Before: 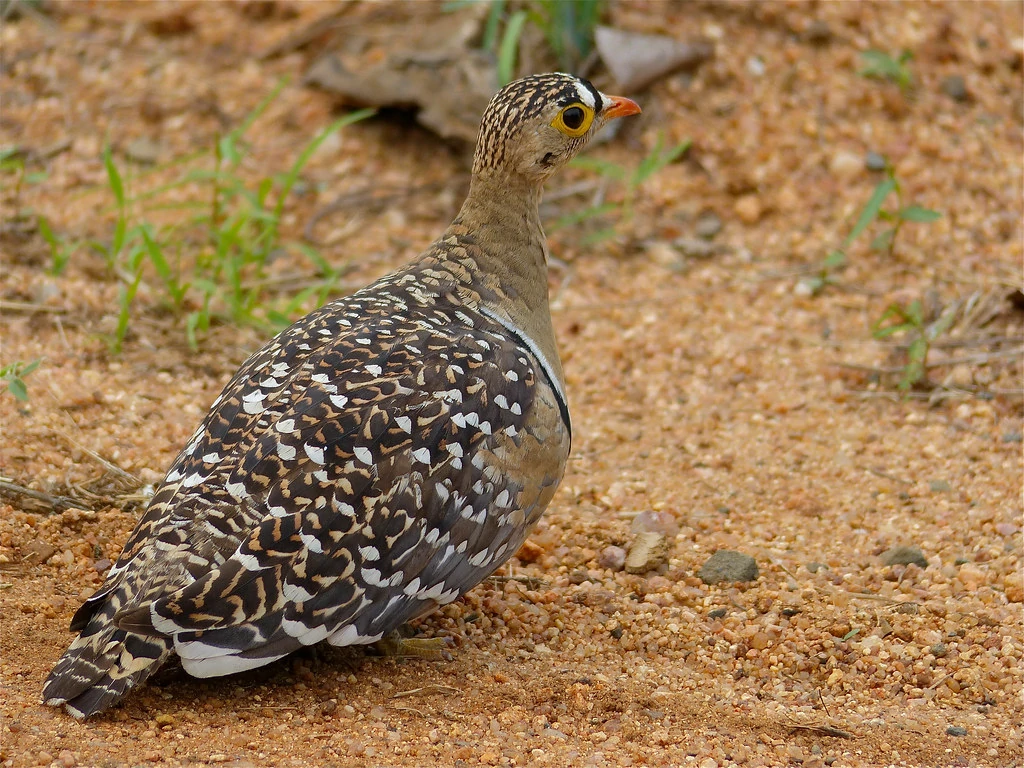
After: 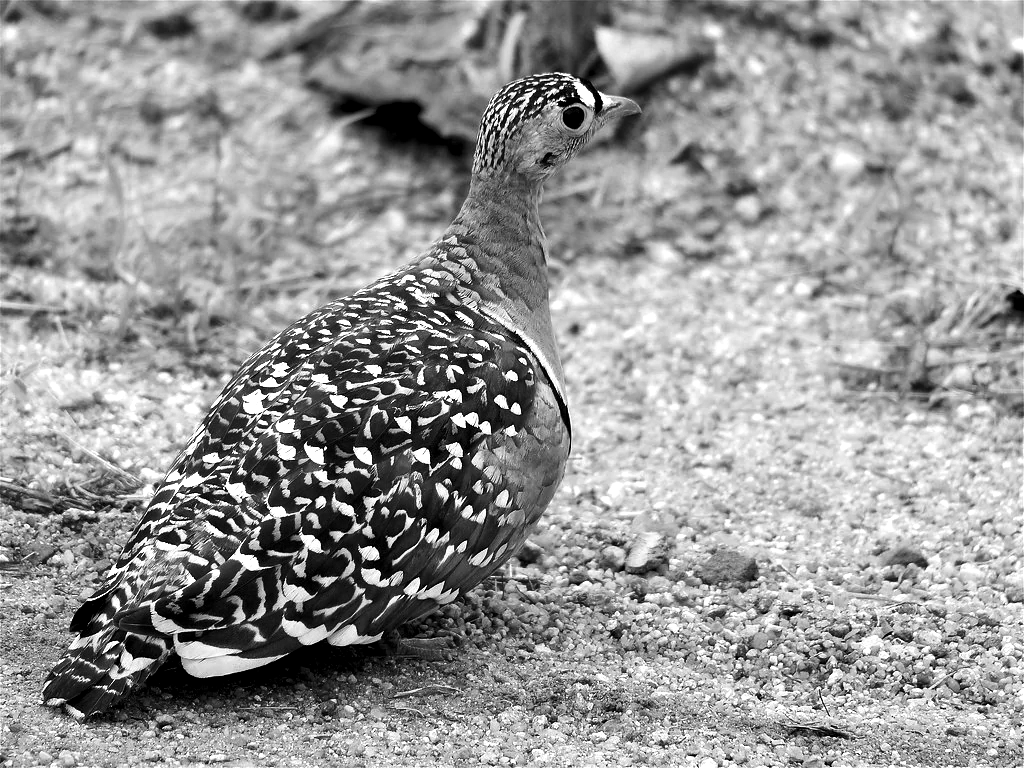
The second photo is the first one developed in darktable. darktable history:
color correction: highlights a* 4.02, highlights b* 4.98, shadows a* -7.55, shadows b* 4.98
tone equalizer: -8 EV -1.08 EV, -7 EV -1.01 EV, -6 EV -0.867 EV, -5 EV -0.578 EV, -3 EV 0.578 EV, -2 EV 0.867 EV, -1 EV 1.01 EV, +0 EV 1.08 EV, edges refinement/feathering 500, mask exposure compensation -1.57 EV, preserve details no
contrast equalizer: y [[0.579, 0.58, 0.505, 0.5, 0.5, 0.5], [0.5 ×6], [0.5 ×6], [0 ×6], [0 ×6]]
monochrome: on, module defaults
